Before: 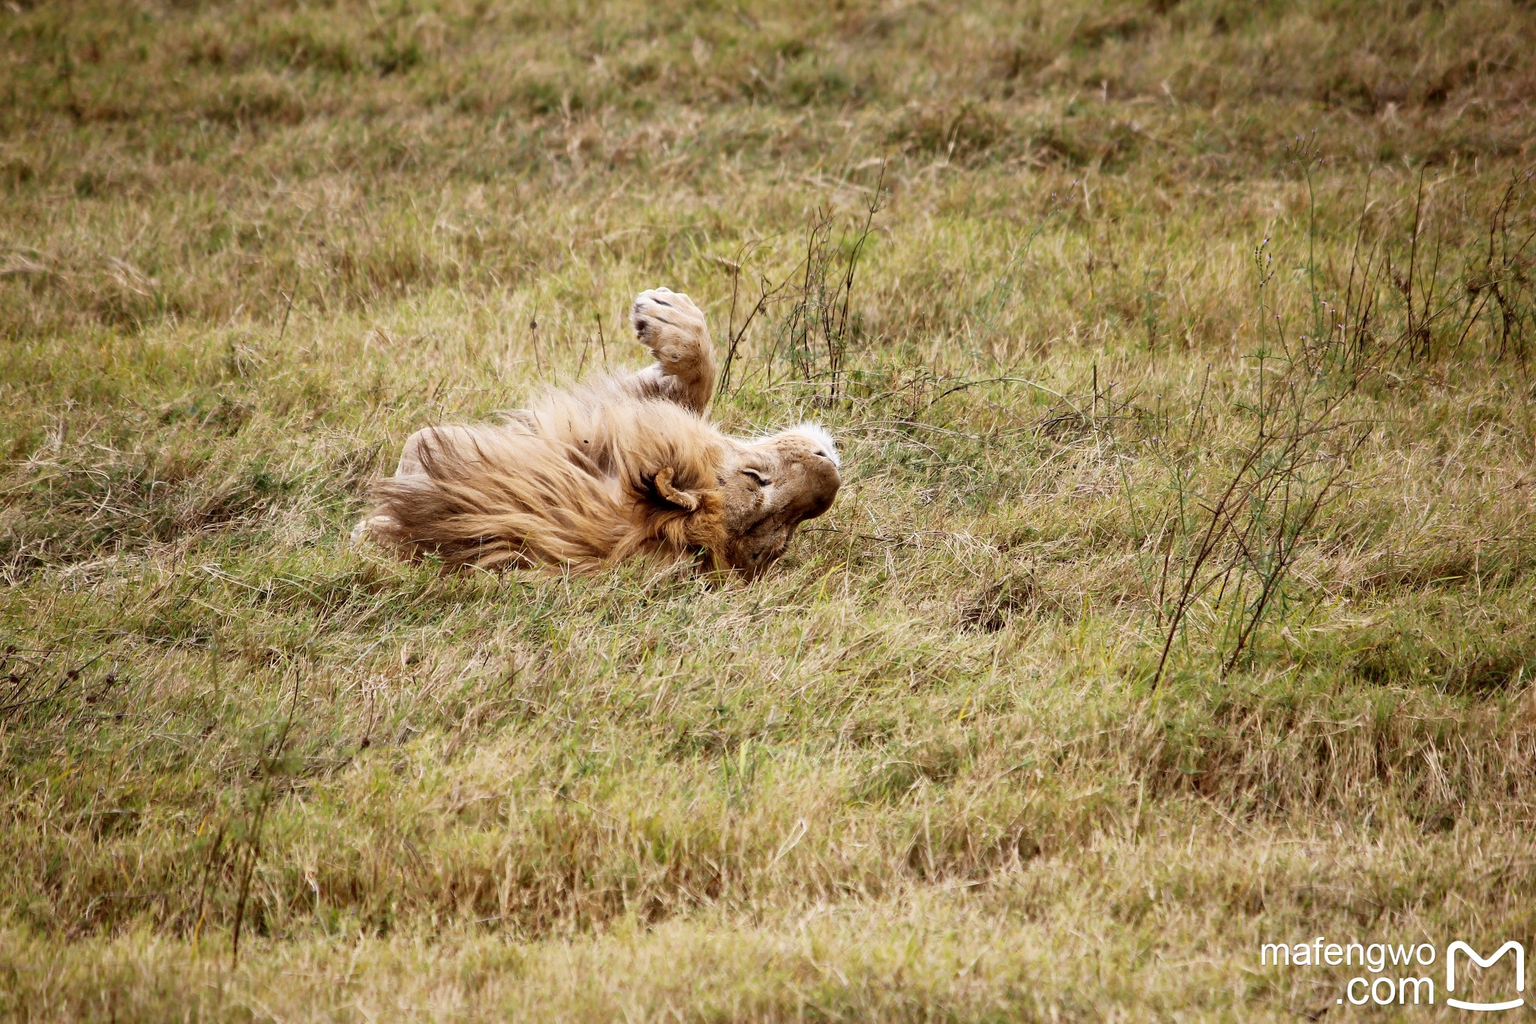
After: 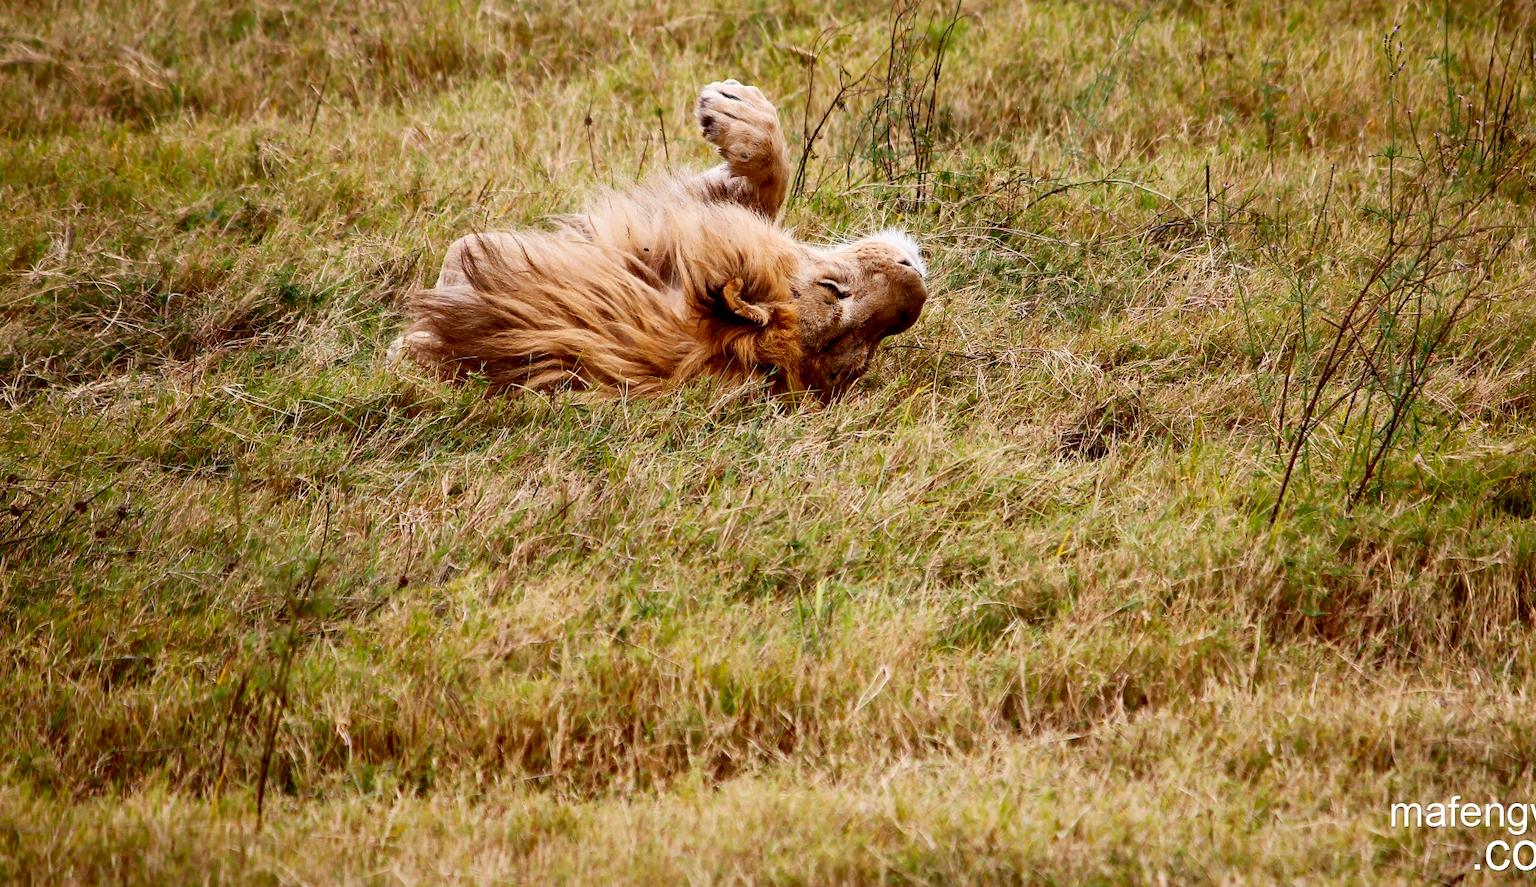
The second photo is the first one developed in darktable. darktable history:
crop: top 21.074%, right 9.324%, bottom 0.292%
contrast brightness saturation: contrast 0.066, brightness -0.146, saturation 0.112
